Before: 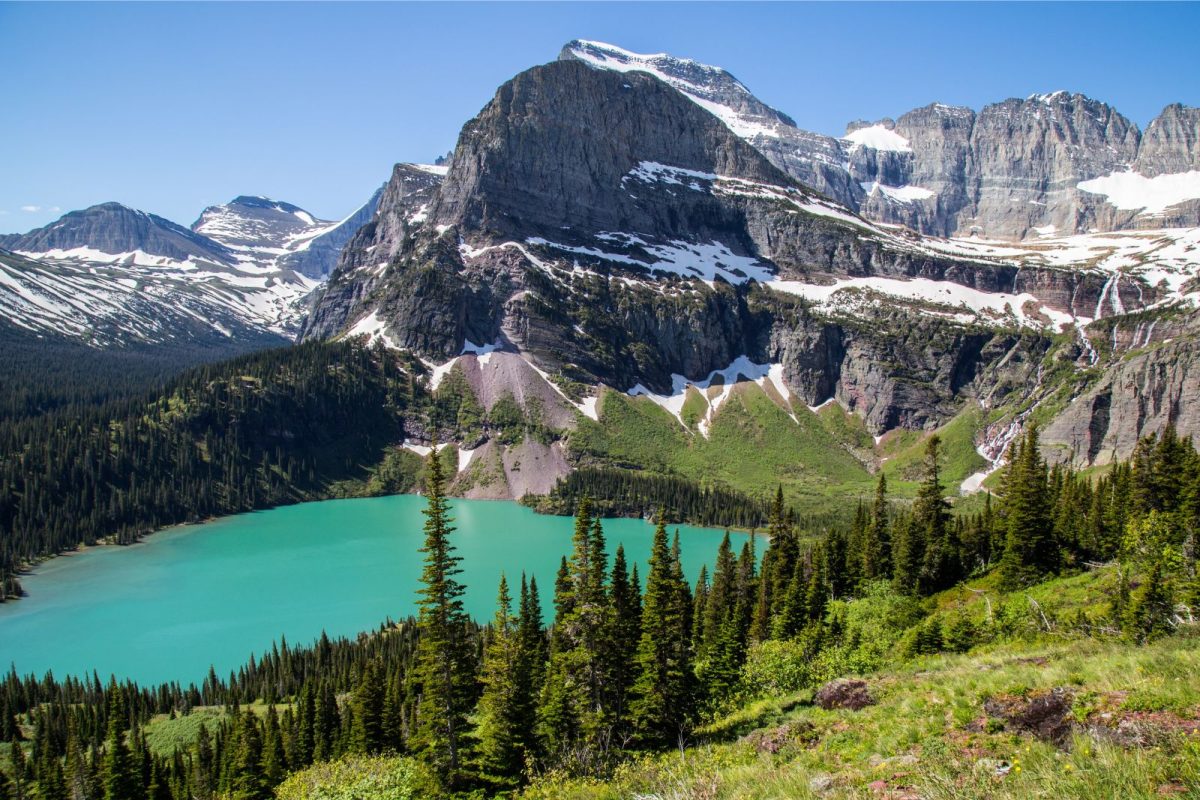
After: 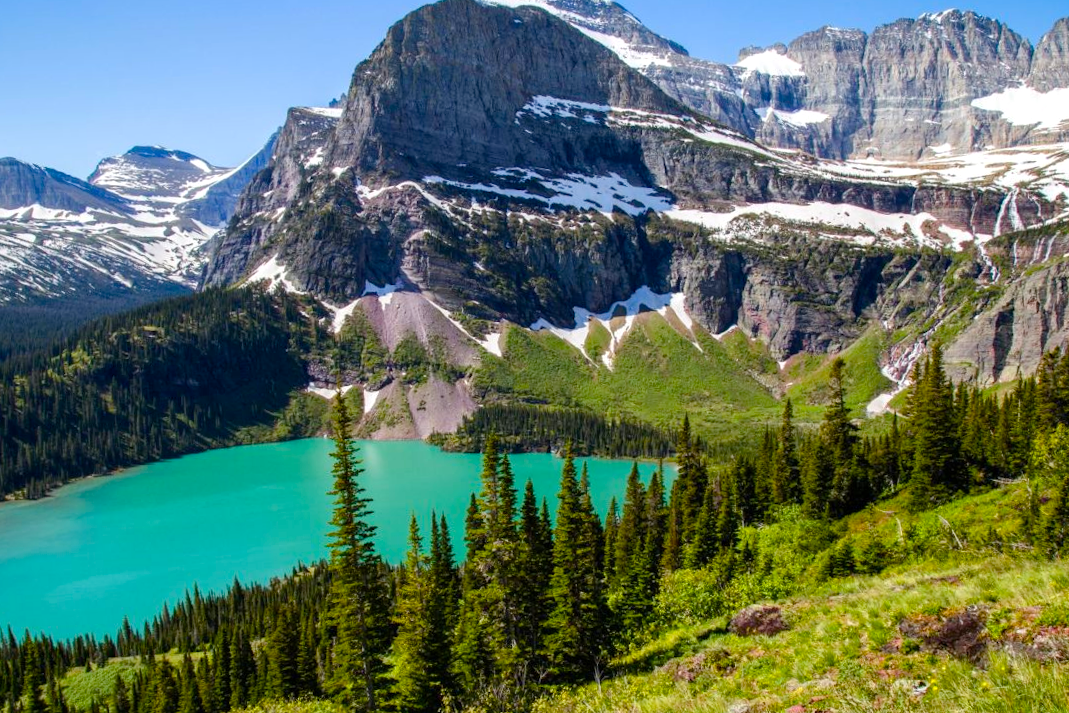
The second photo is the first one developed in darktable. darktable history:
crop and rotate: angle 2.24°, left 5.735%, top 5.682%
color balance rgb: linear chroma grading › global chroma 14.389%, perceptual saturation grading › global saturation 20%, perceptual saturation grading › highlights -25.786%, perceptual saturation grading › shadows 24.661%, perceptual brilliance grading › global brilliance 2.573%
